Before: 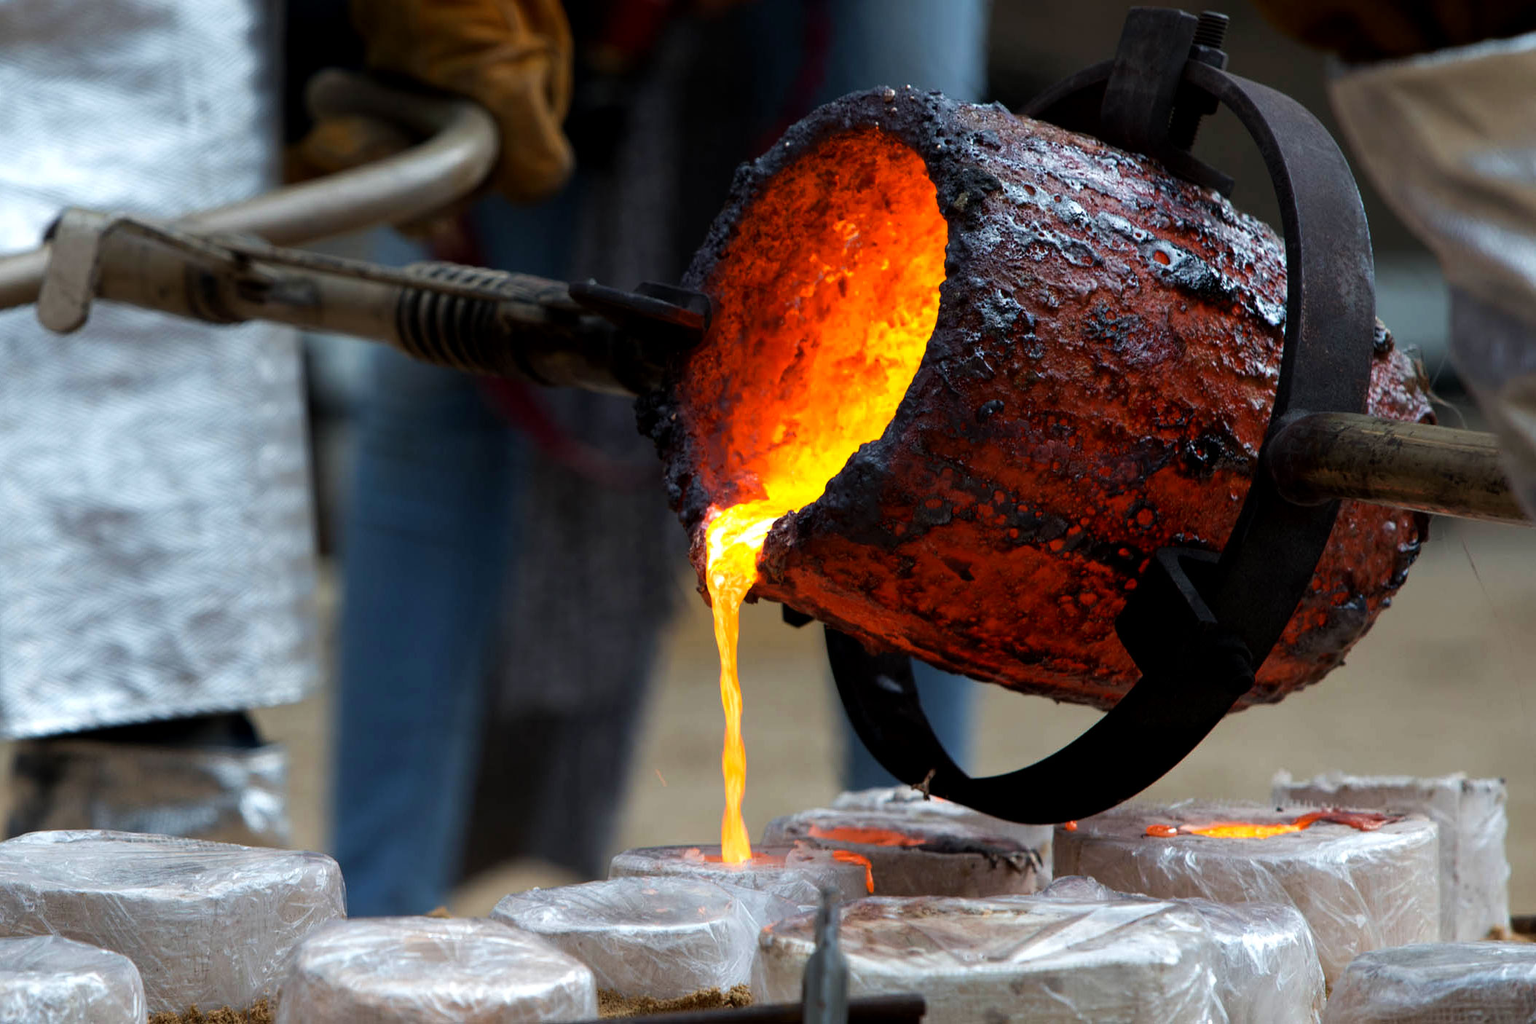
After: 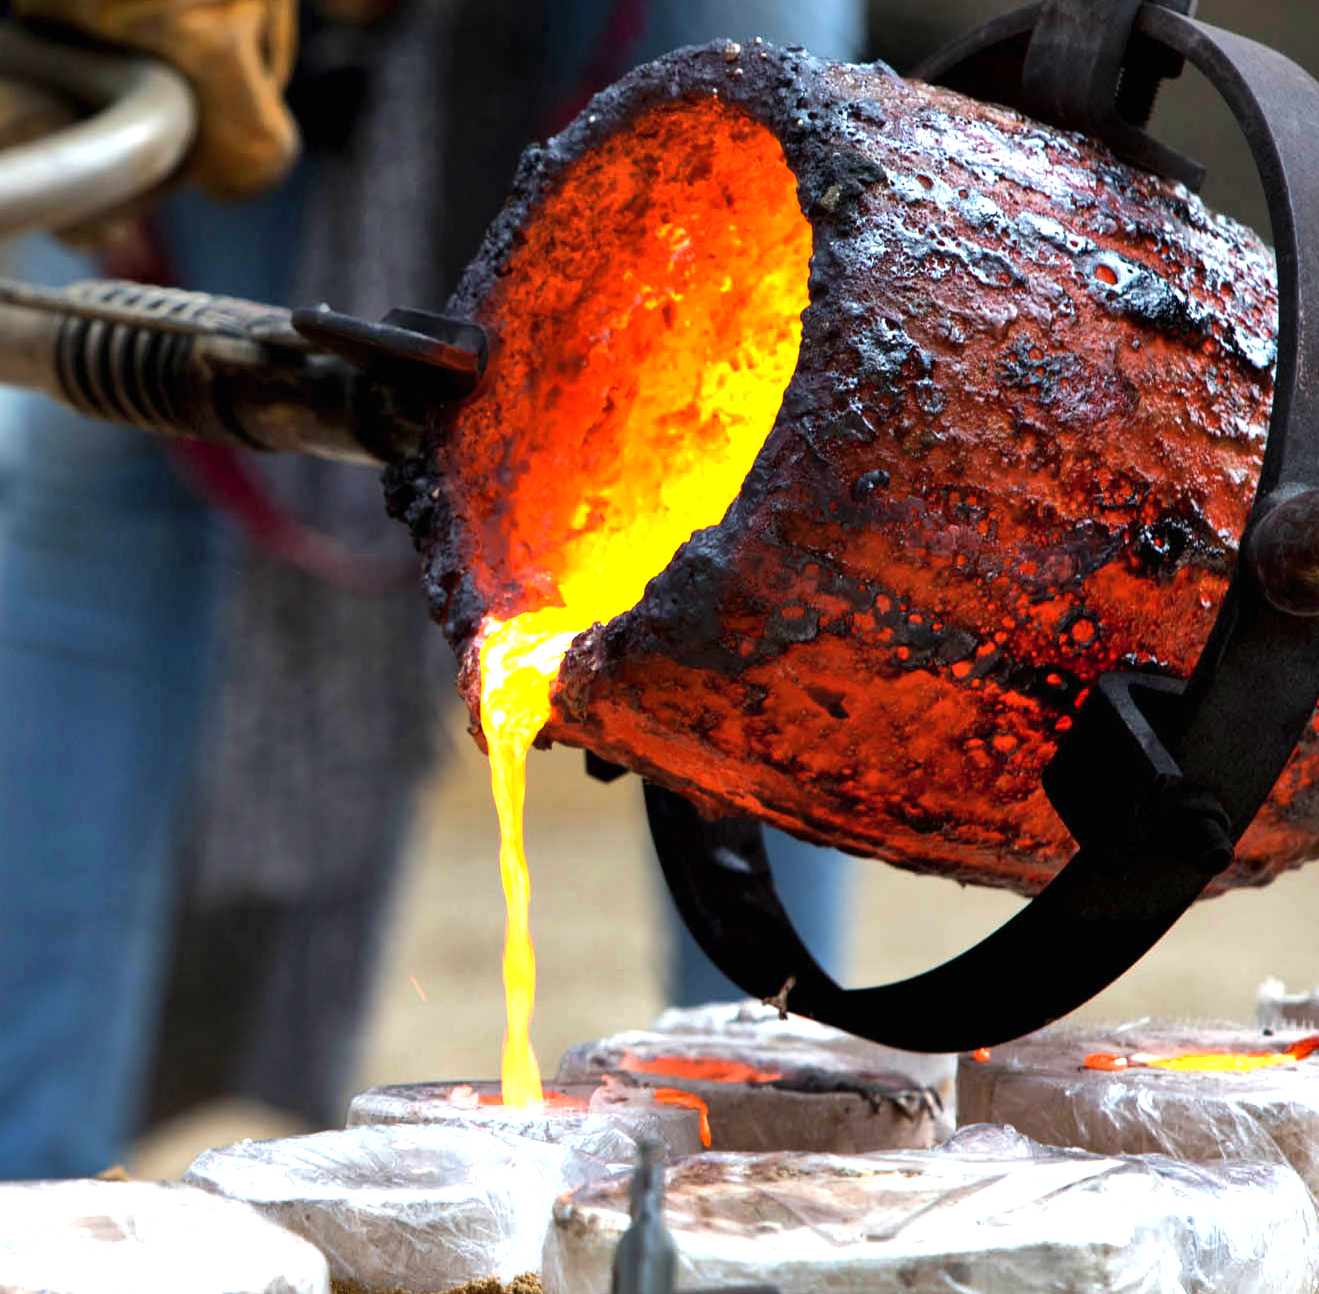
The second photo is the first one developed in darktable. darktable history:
crop and rotate: left 23.221%, top 5.631%, right 14.213%, bottom 2.279%
exposure: black level correction 0, exposure 1.097 EV, compensate highlight preservation false
shadows and highlights: soften with gaussian
